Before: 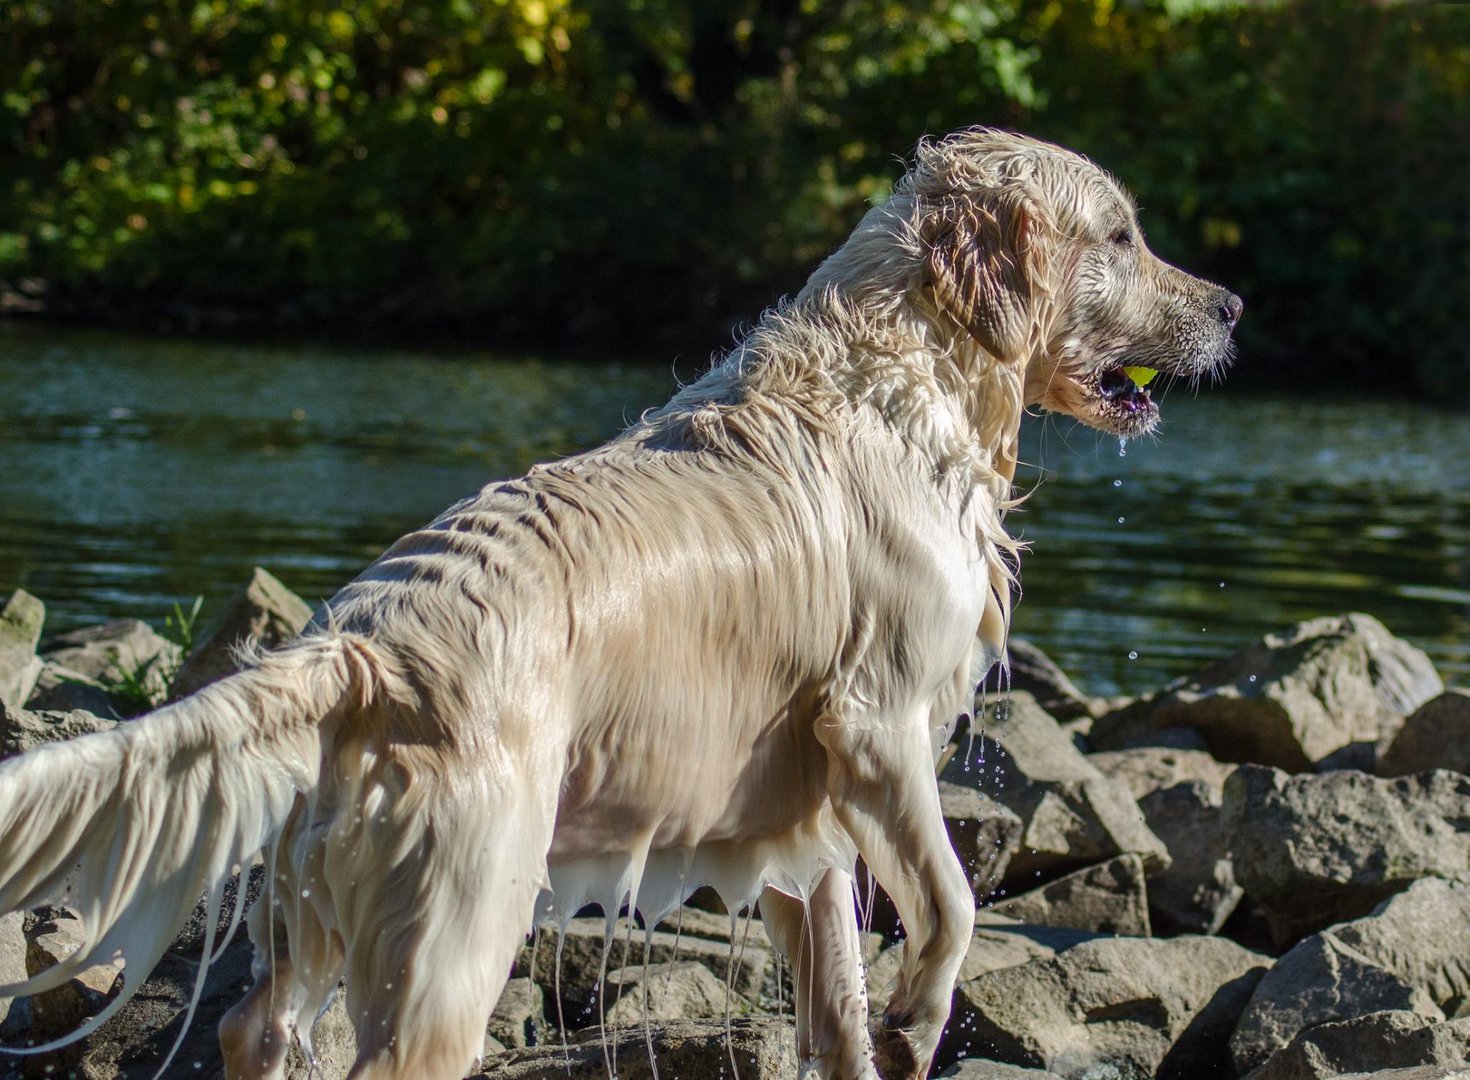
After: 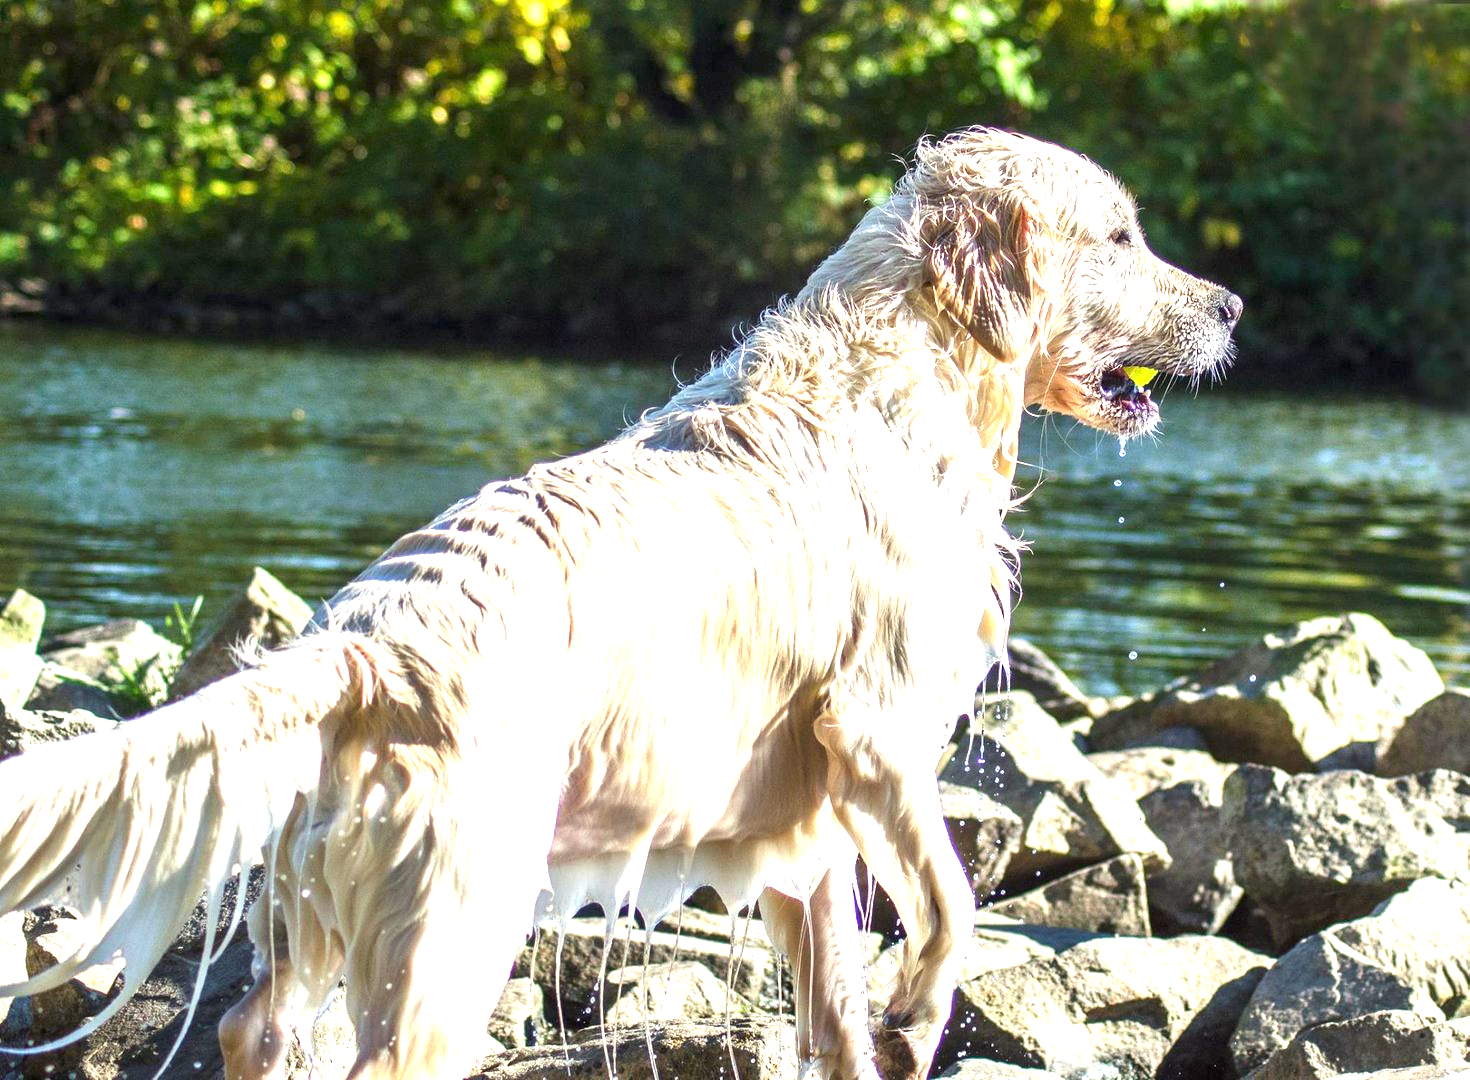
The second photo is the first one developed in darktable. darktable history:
exposure: exposure 1.997 EV, compensate highlight preservation false
